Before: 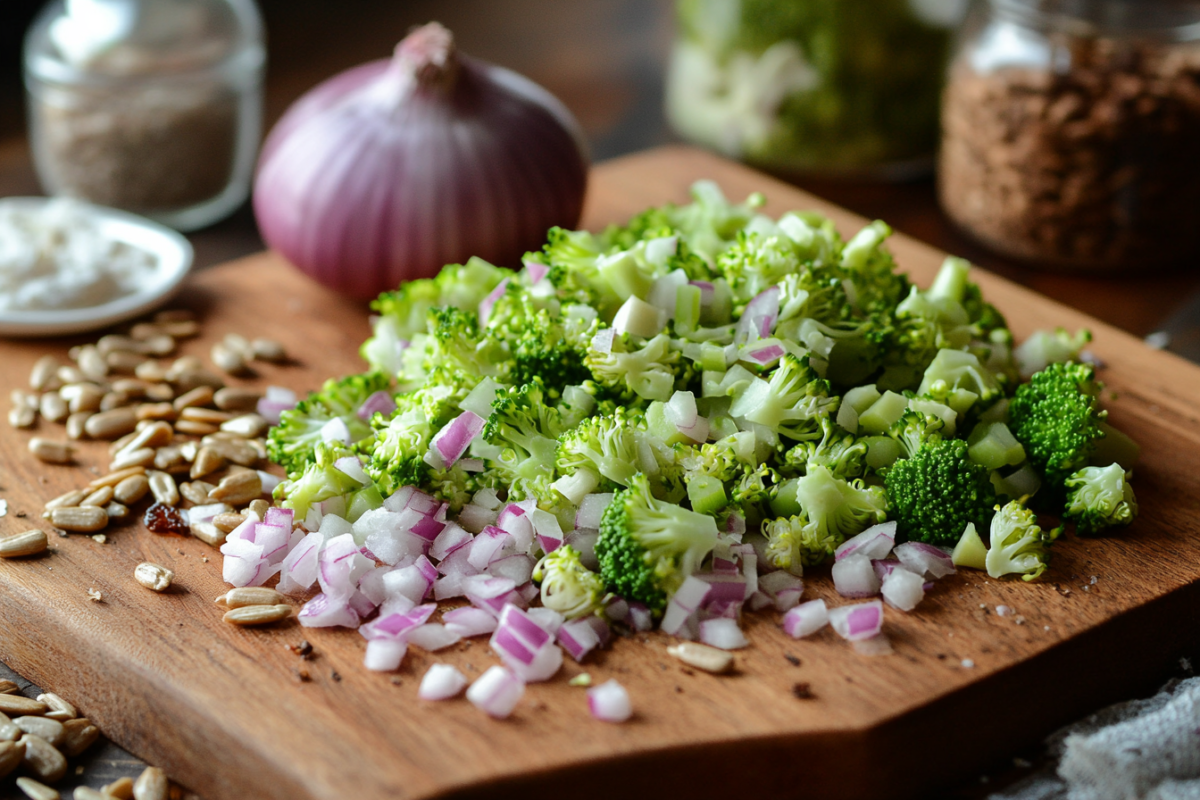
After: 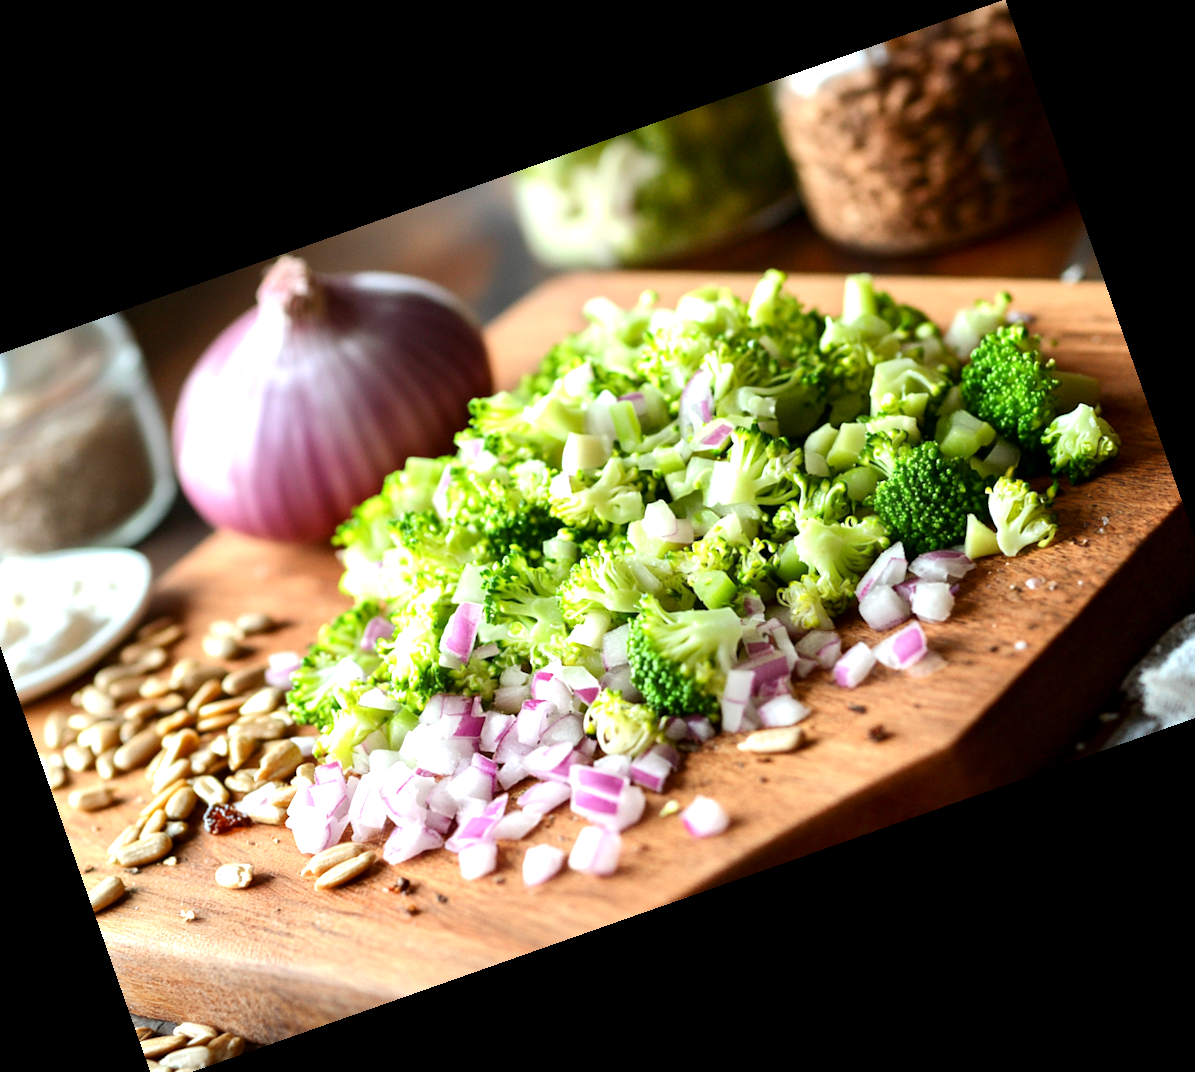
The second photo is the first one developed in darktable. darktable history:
exposure: black level correction 0.001, exposure 1.116 EV, compensate highlight preservation false
crop and rotate: angle 19.43°, left 6.812%, right 4.125%, bottom 1.087%
base curve: curves: ch0 [(0, 0) (0.297, 0.298) (1, 1)], preserve colors none
rotate and perspective: rotation -3°, crop left 0.031, crop right 0.968, crop top 0.07, crop bottom 0.93
